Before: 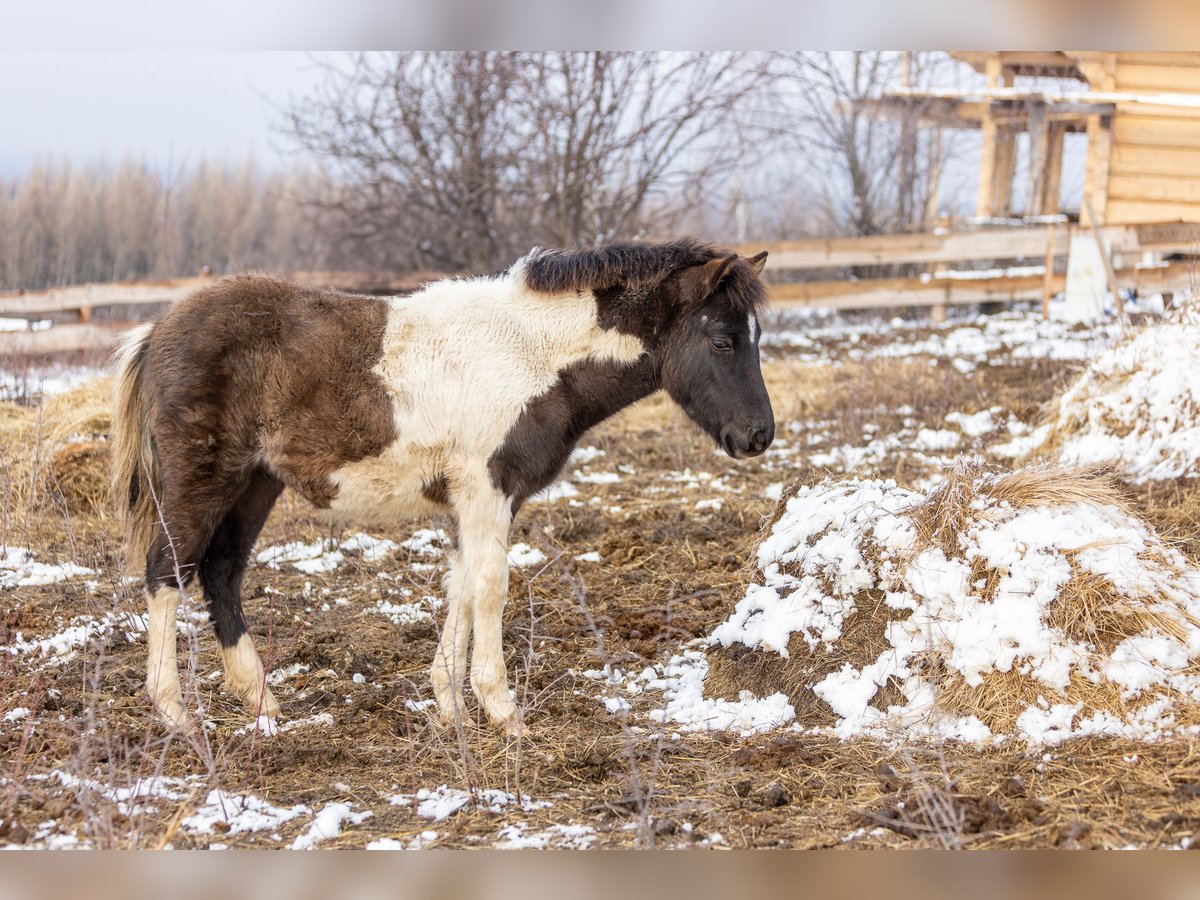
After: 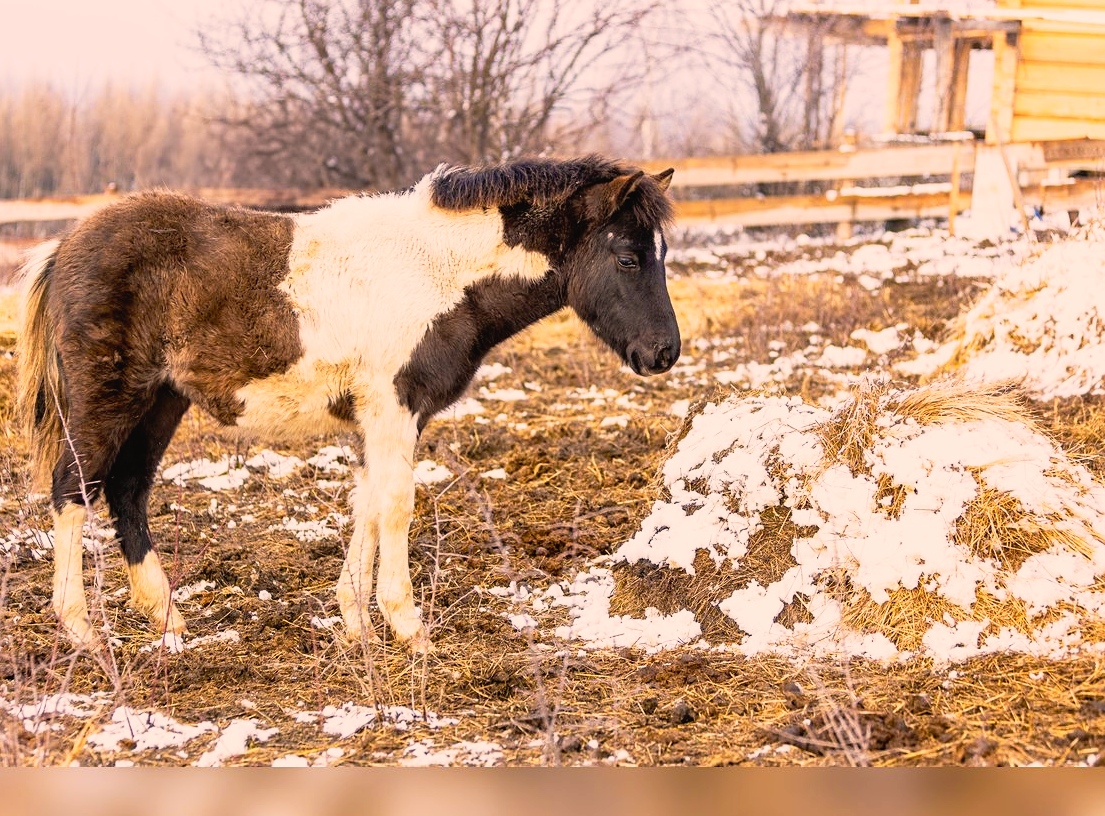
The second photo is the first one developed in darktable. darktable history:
color correction: highlights a* 11.31, highlights b* 11.75
crop and rotate: left 7.874%, top 9.274%
sharpen: amount 0.214
color balance rgb: highlights gain › chroma 1.702%, highlights gain › hue 56.09°, perceptual saturation grading › global saturation 14.668%, global vibrance 21.318%
color zones: curves: ch1 [(0.077, 0.436) (0.25, 0.5) (0.75, 0.5)]
tone curve: curves: ch0 [(0, 0.024) (0.031, 0.027) (0.113, 0.069) (0.198, 0.18) (0.304, 0.303) (0.441, 0.462) (0.557, 0.6) (0.711, 0.79) (0.812, 0.878) (0.927, 0.935) (1, 0.963)]; ch1 [(0, 0) (0.222, 0.2) (0.343, 0.325) (0.45, 0.441) (0.502, 0.501) (0.527, 0.534) (0.55, 0.561) (0.632, 0.656) (0.735, 0.754) (1, 1)]; ch2 [(0, 0) (0.249, 0.222) (0.352, 0.348) (0.424, 0.439) (0.476, 0.482) (0.499, 0.501) (0.517, 0.516) (0.532, 0.544) (0.558, 0.585) (0.596, 0.629) (0.726, 0.745) (0.82, 0.796) (0.998, 0.928)], preserve colors none
